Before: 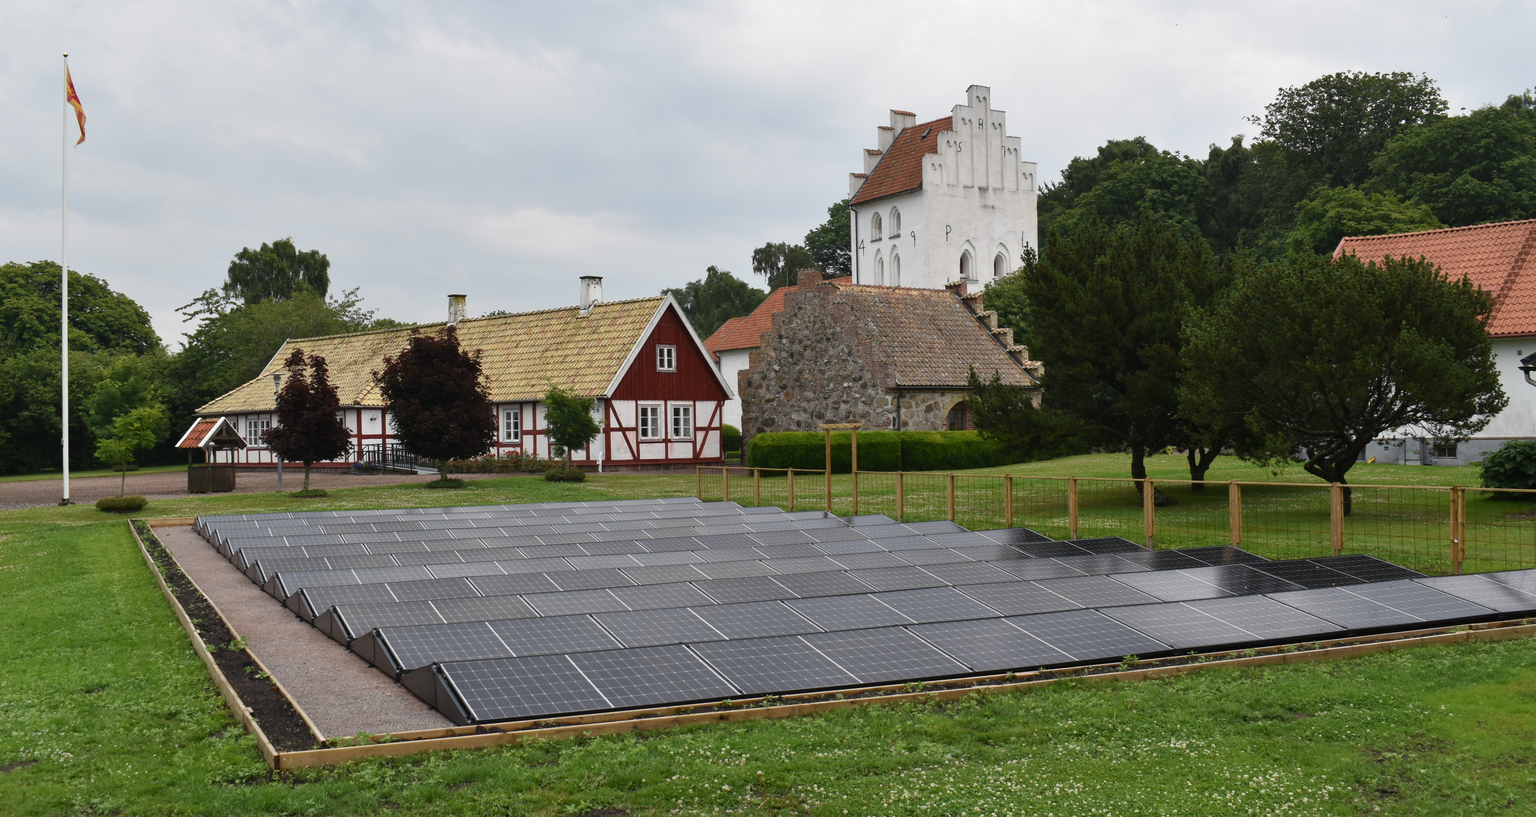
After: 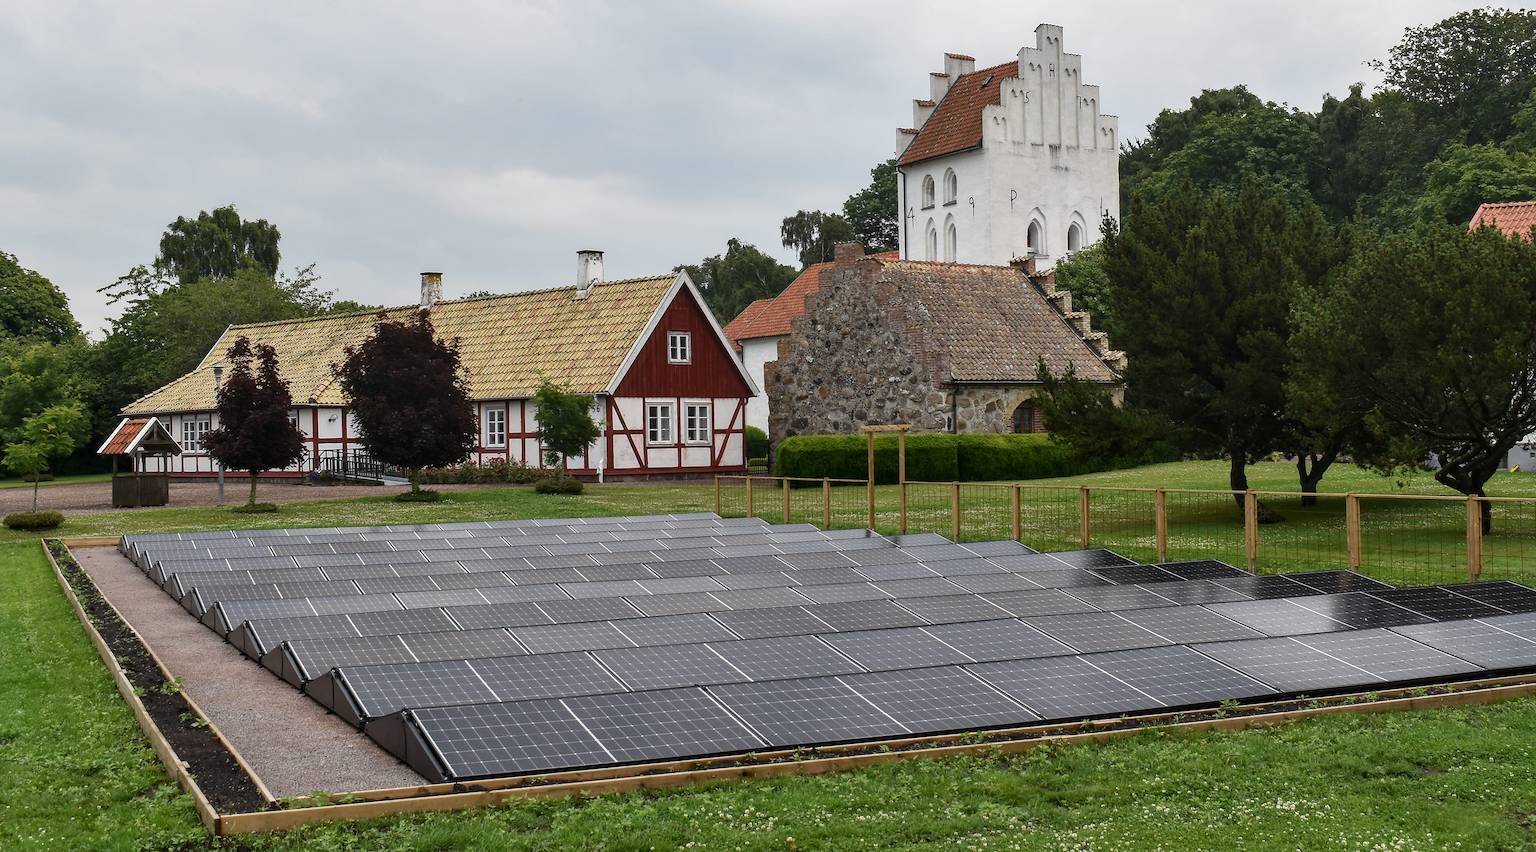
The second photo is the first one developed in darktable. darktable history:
local contrast: on, module defaults
sharpen: radius 1.357, amount 1.234, threshold 0.751
crop: left 6.085%, top 7.994%, right 9.529%, bottom 3.939%
contrast brightness saturation: contrast 0.051
tone equalizer: on, module defaults
